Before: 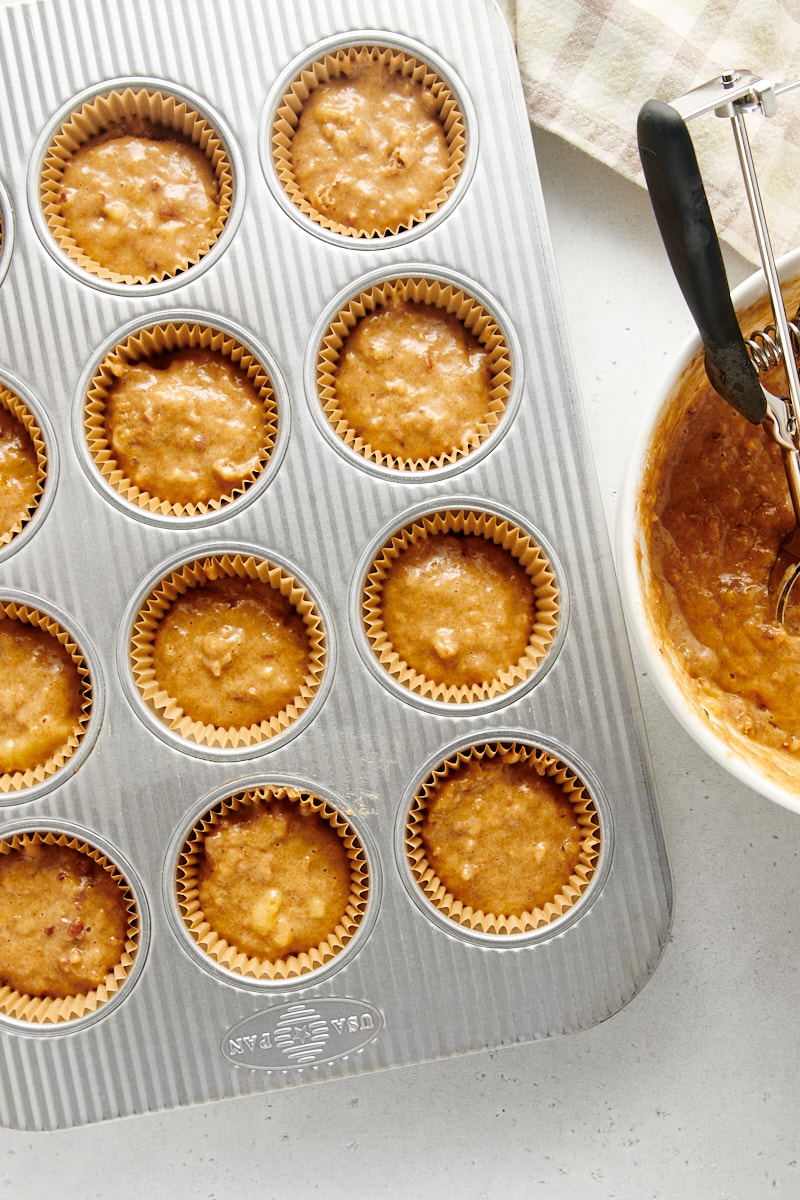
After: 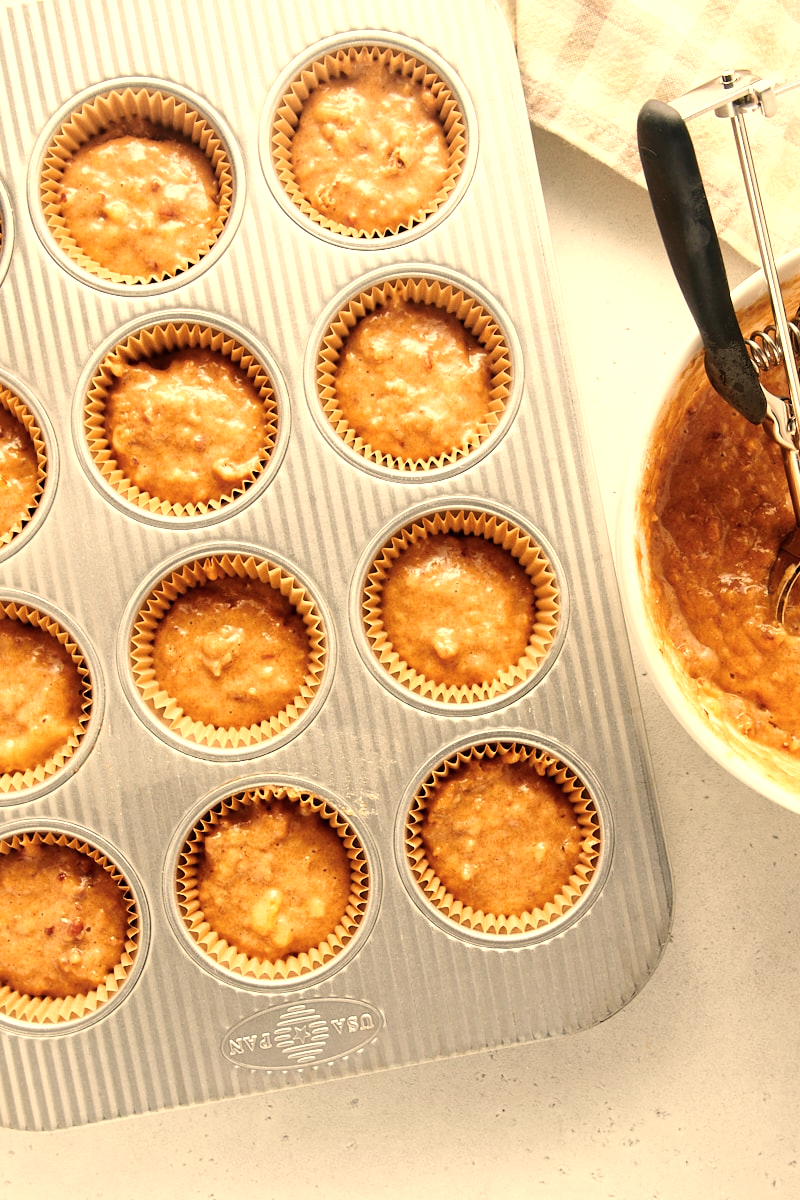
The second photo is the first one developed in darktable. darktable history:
white balance: red 1.138, green 0.996, blue 0.812
shadows and highlights: radius 110.86, shadows 51.09, white point adjustment 9.16, highlights -4.17, highlights color adjustment 32.2%, soften with gaussian
